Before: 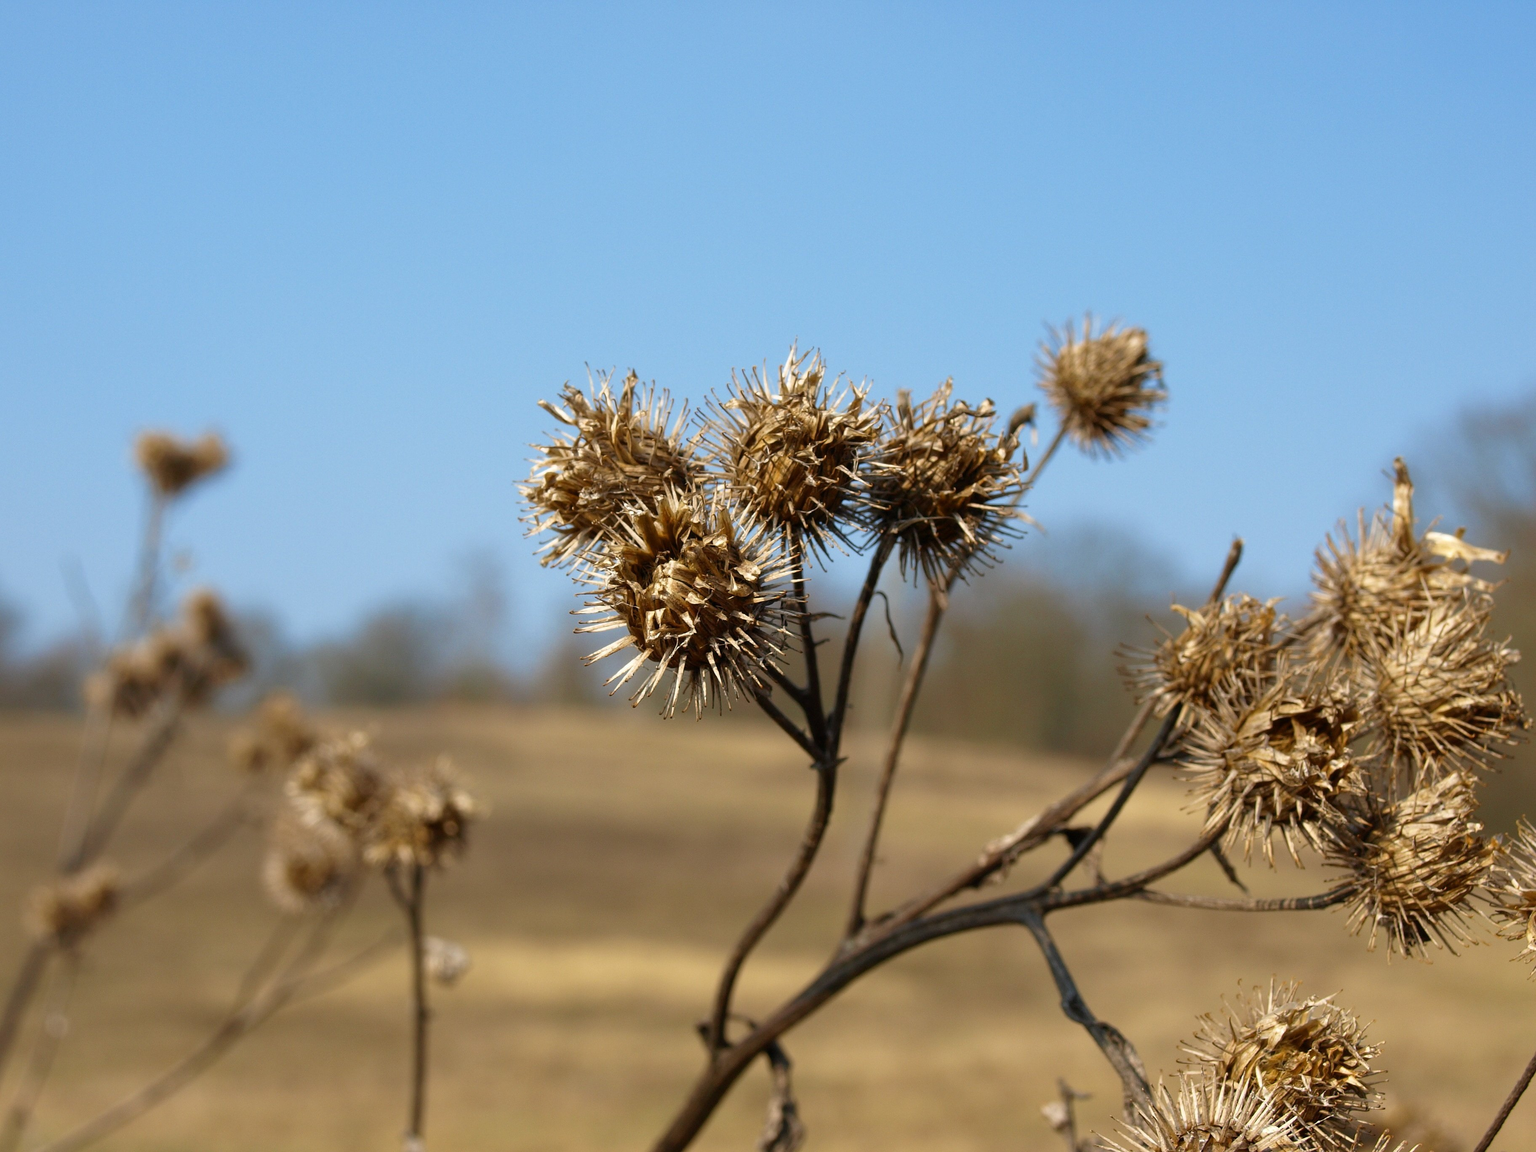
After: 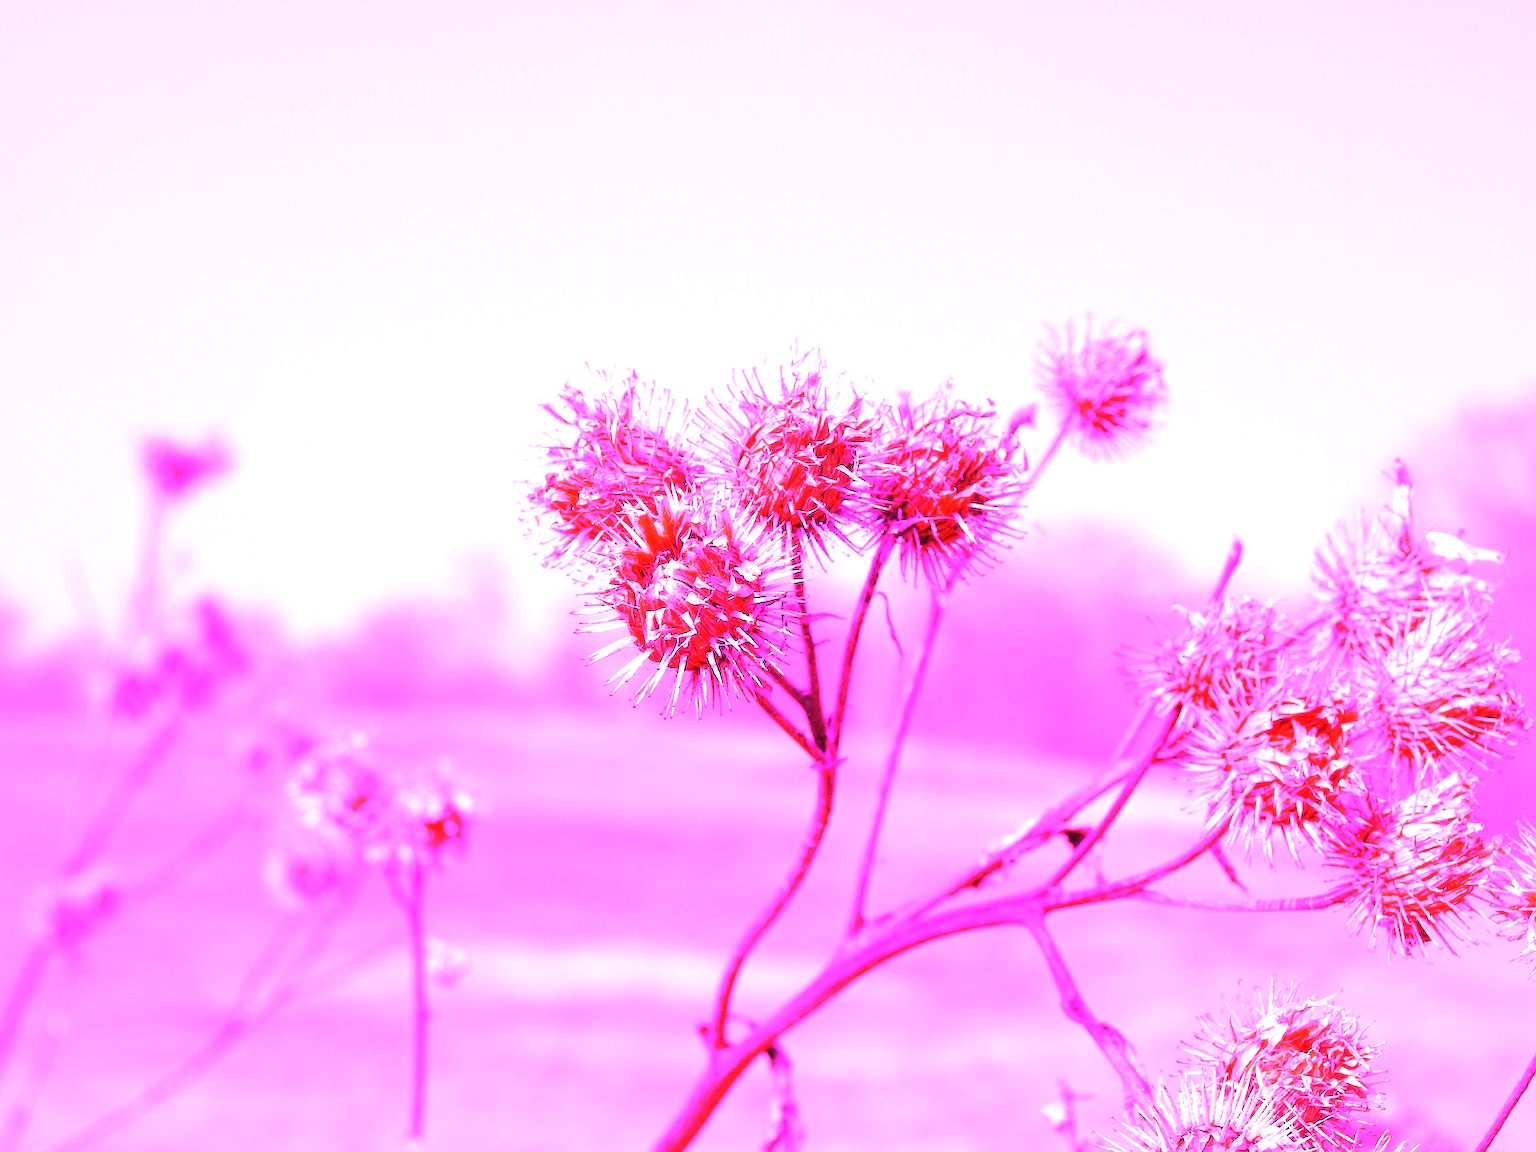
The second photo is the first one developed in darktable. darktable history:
exposure: exposure 0.935 EV, compensate highlight preservation false
white balance: red 8, blue 8
